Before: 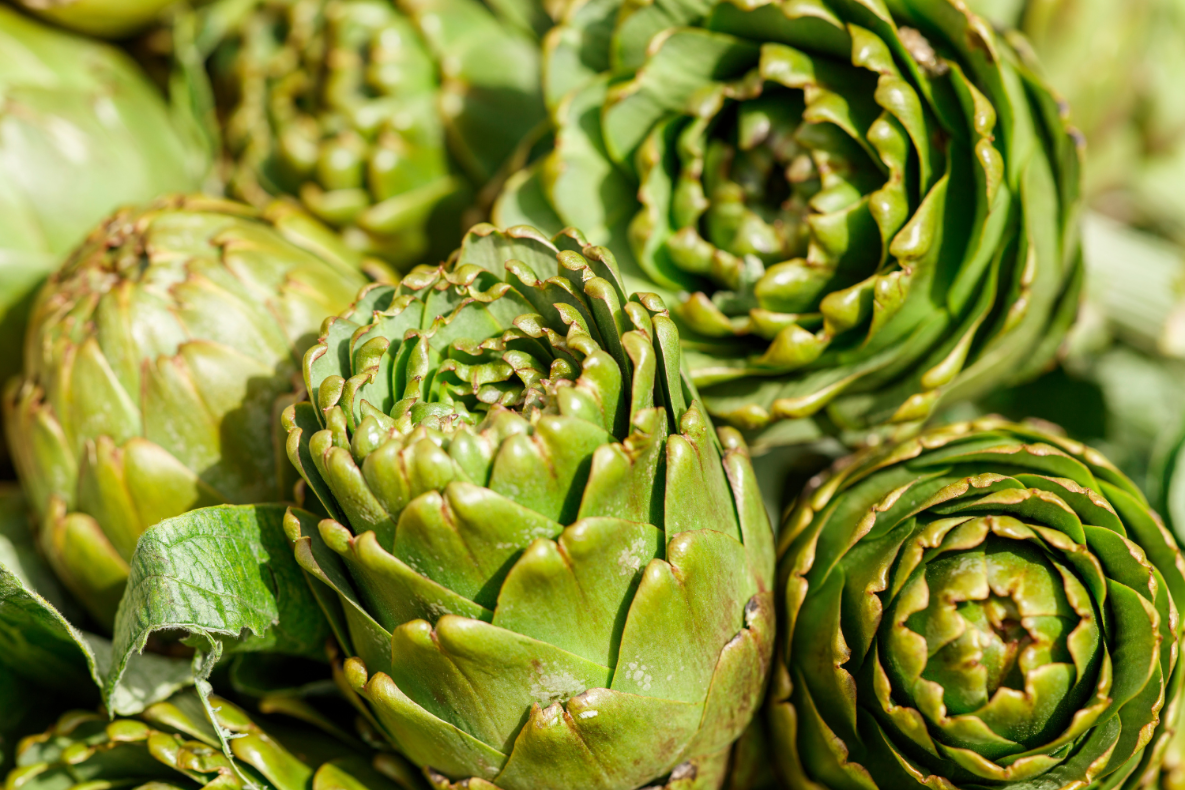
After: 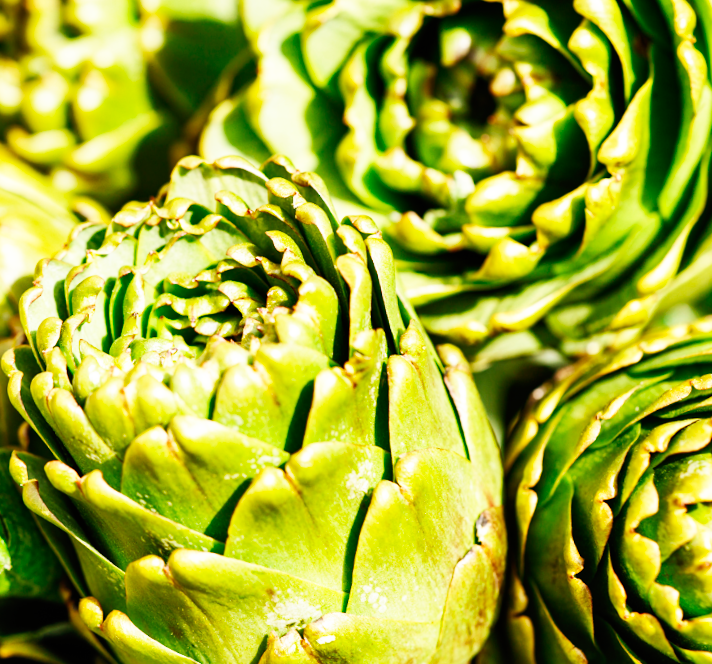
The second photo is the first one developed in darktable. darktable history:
base curve: curves: ch0 [(0, 0) (0.007, 0.004) (0.027, 0.03) (0.046, 0.07) (0.207, 0.54) (0.442, 0.872) (0.673, 0.972) (1, 1)], preserve colors none
rotate and perspective: rotation -3.52°, crop left 0.036, crop right 0.964, crop top 0.081, crop bottom 0.919
crop and rotate: left 22.918%, top 5.629%, right 14.711%, bottom 2.247%
shadows and highlights: soften with gaussian
